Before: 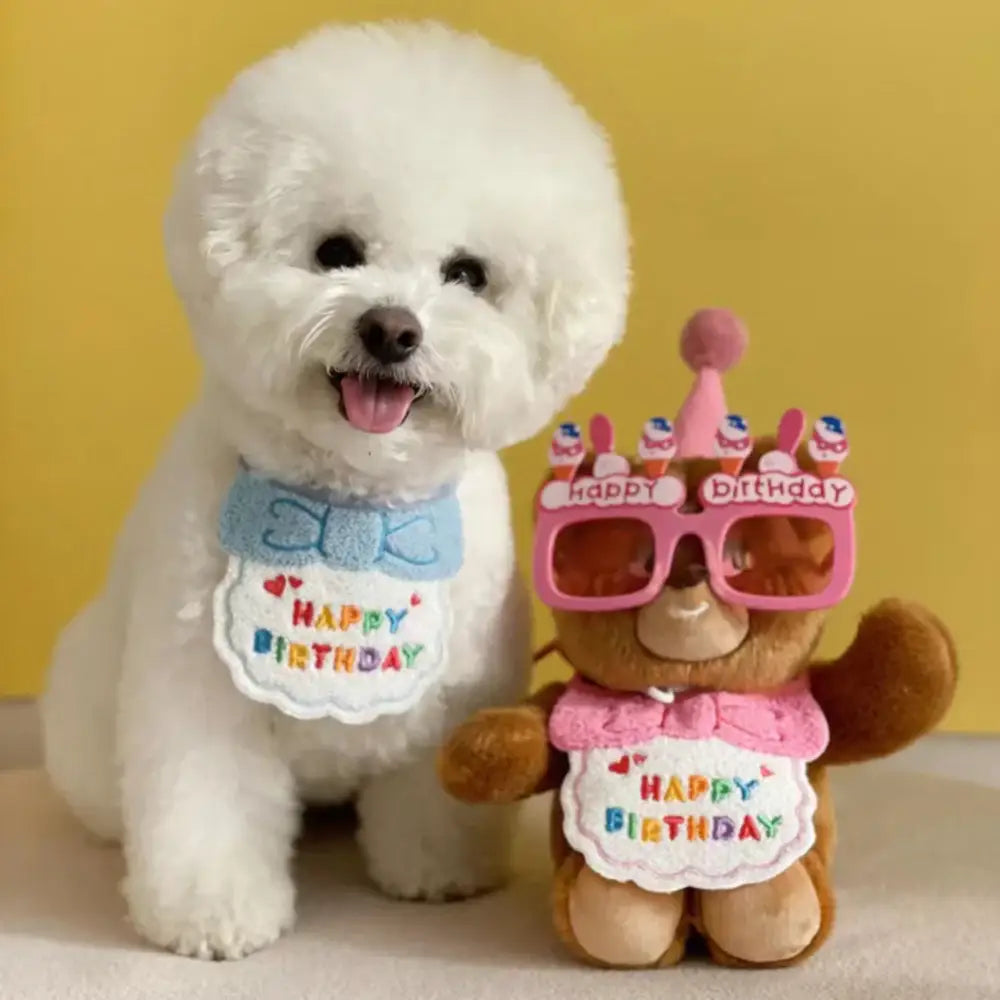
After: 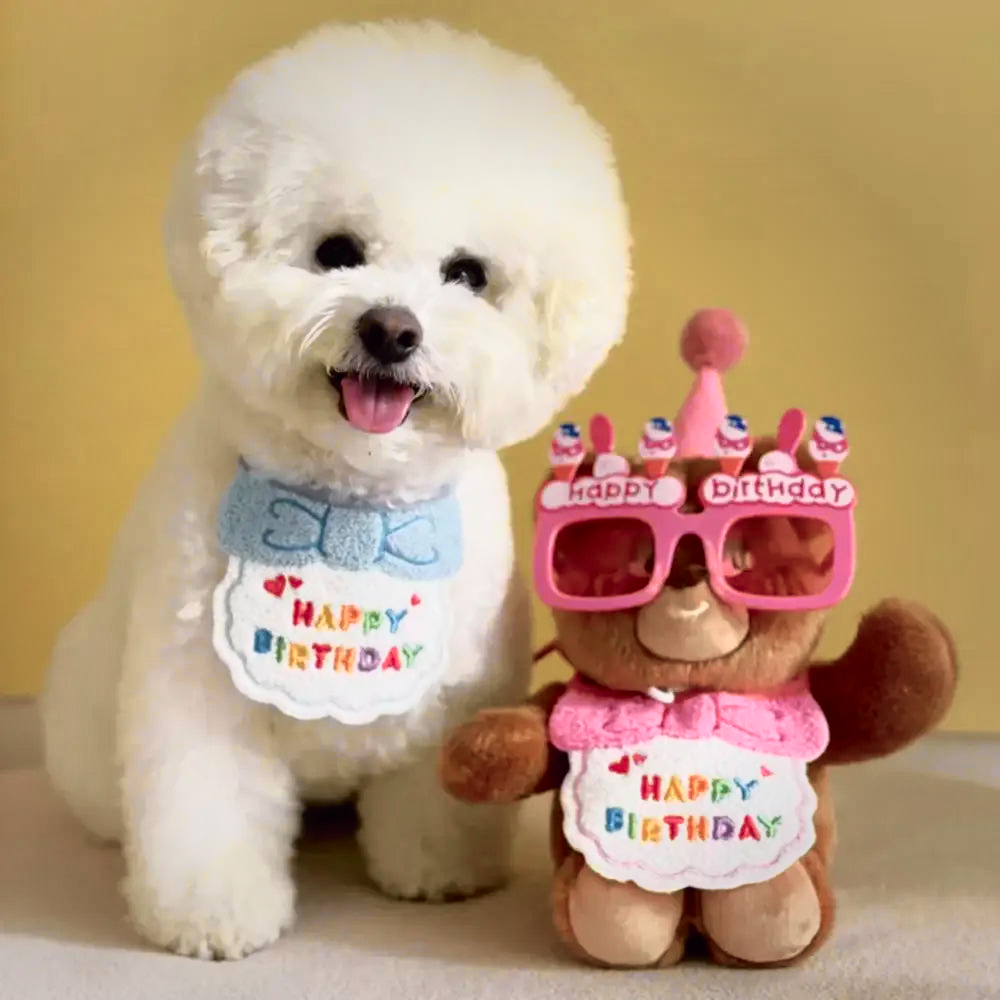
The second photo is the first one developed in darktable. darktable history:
vignetting: fall-off start 66.11%, fall-off radius 39.67%, brightness -0.31, saturation -0.045, center (-0.079, 0.066), automatic ratio true, width/height ratio 0.677
tone curve: curves: ch0 [(0, 0) (0.105, 0.068) (0.195, 0.162) (0.283, 0.283) (0.384, 0.404) (0.485, 0.531) (0.638, 0.681) (0.795, 0.879) (1, 0.977)]; ch1 [(0, 0) (0.161, 0.092) (0.35, 0.33) (0.379, 0.401) (0.456, 0.469) (0.498, 0.503) (0.531, 0.537) (0.596, 0.621) (0.635, 0.671) (1, 1)]; ch2 [(0, 0) (0.371, 0.362) (0.437, 0.437) (0.483, 0.484) (0.53, 0.515) (0.56, 0.58) (0.622, 0.606) (1, 1)], color space Lab, independent channels, preserve colors none
velvia: strength 8.58%
